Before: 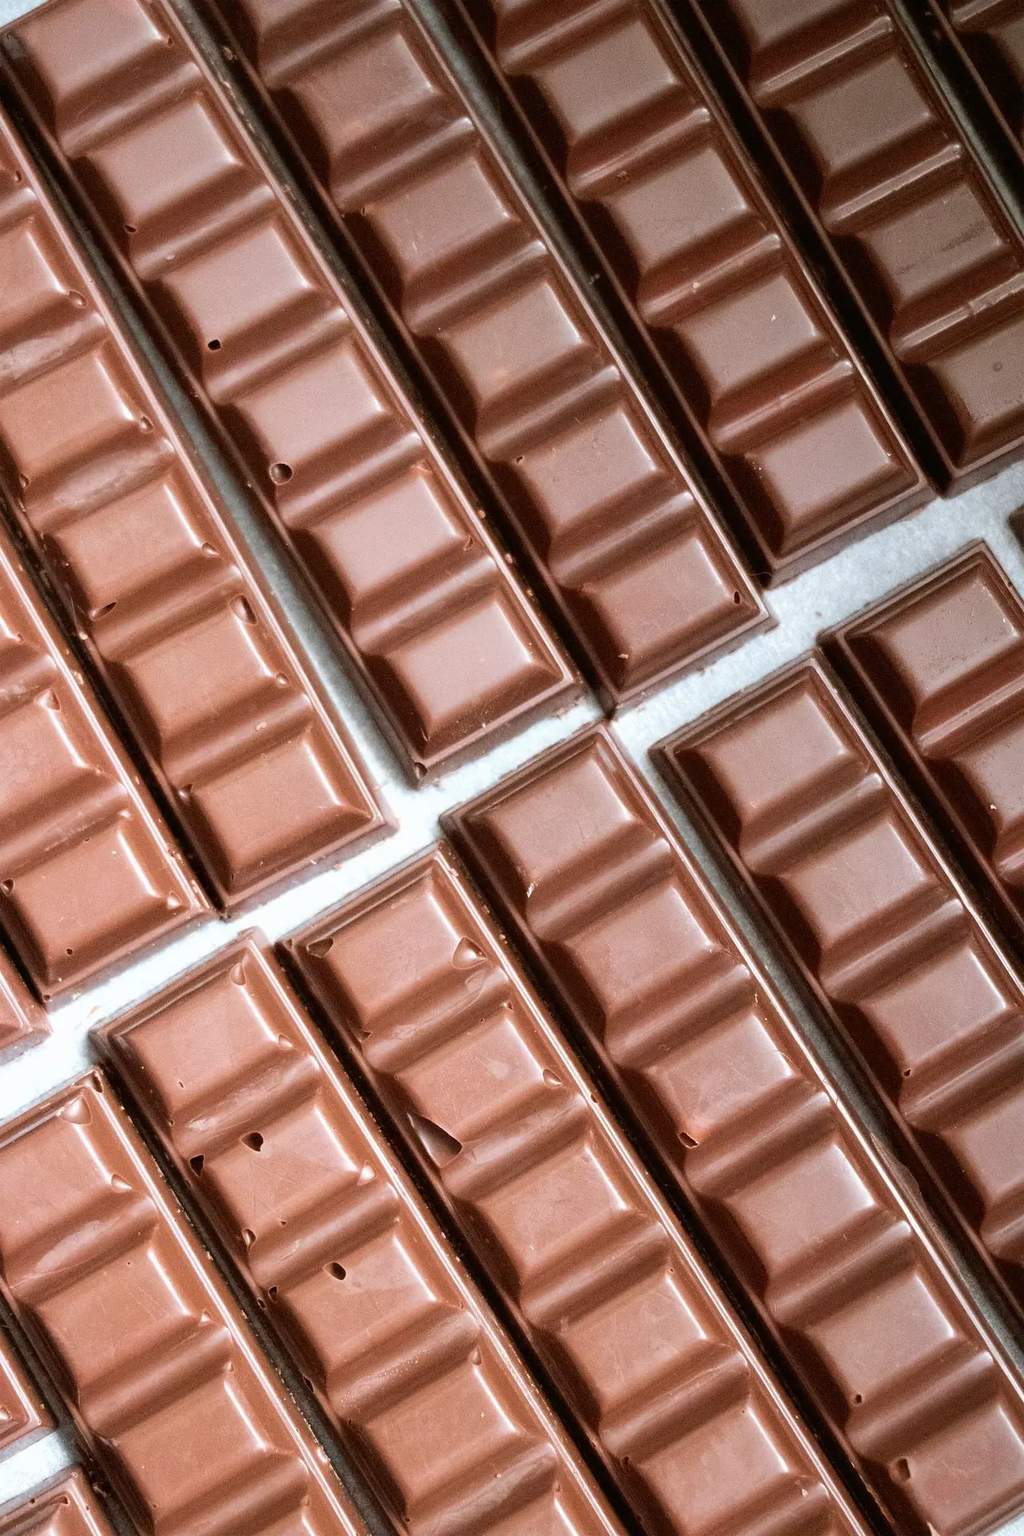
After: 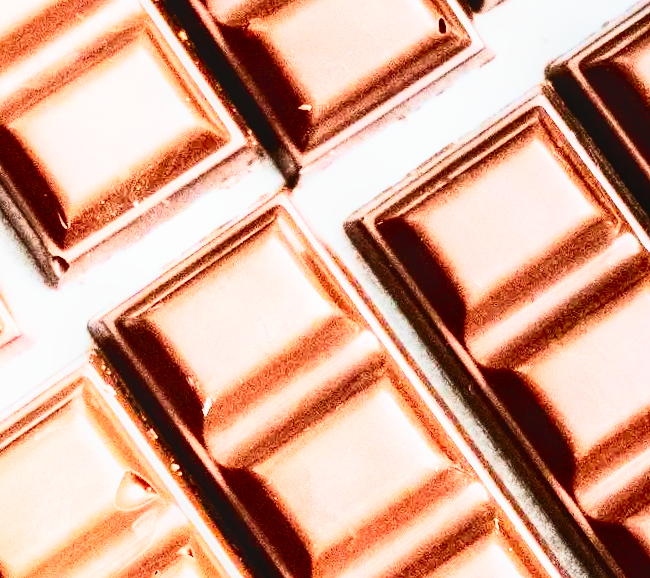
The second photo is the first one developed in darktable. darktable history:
rotate and perspective: rotation -3.52°, crop left 0.036, crop right 0.964, crop top 0.081, crop bottom 0.919
base curve: curves: ch0 [(0, 0) (0.007, 0.004) (0.027, 0.03) (0.046, 0.07) (0.207, 0.54) (0.442, 0.872) (0.673, 0.972) (1, 1)], preserve colors none
local contrast: on, module defaults
contrast brightness saturation: contrast 0.4, brightness 0.1, saturation 0.21
crop: left 36.607%, top 34.735%, right 13.146%, bottom 30.611%
